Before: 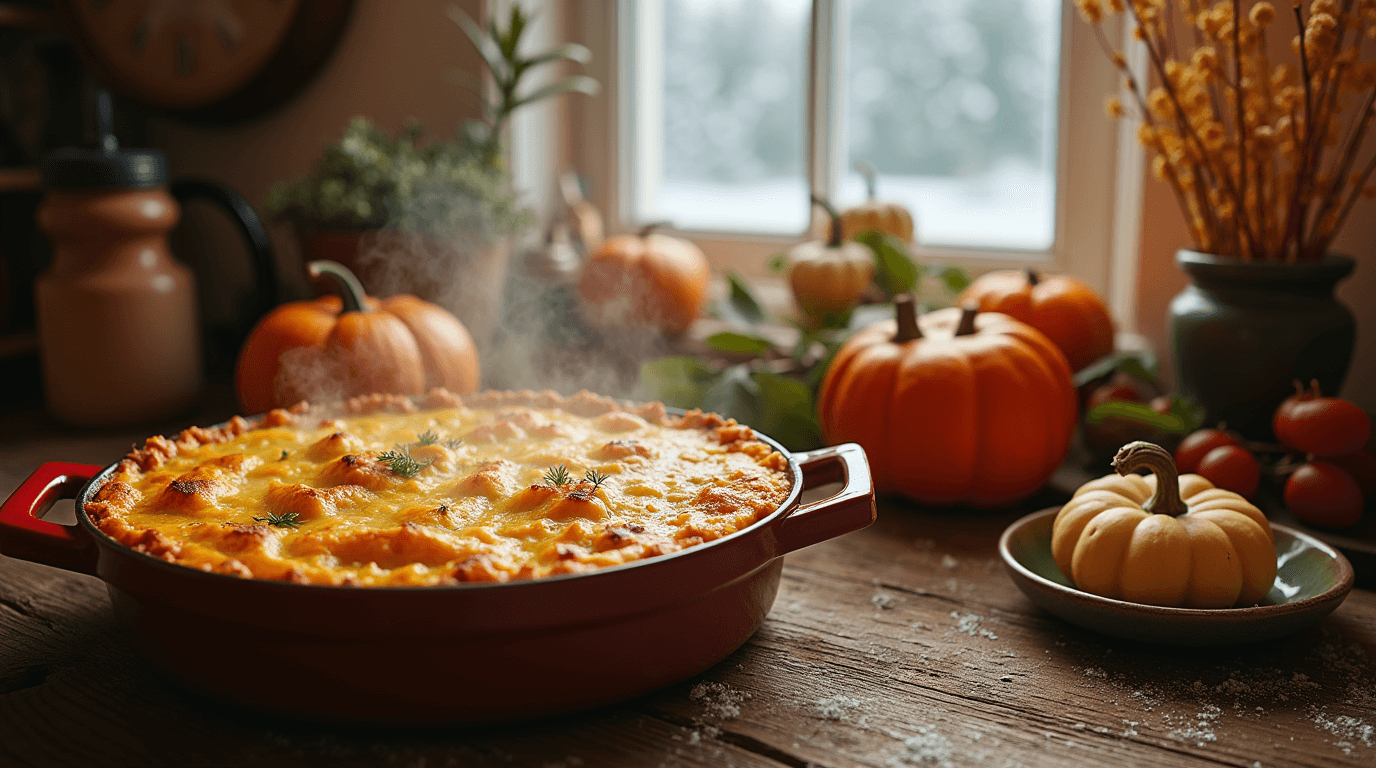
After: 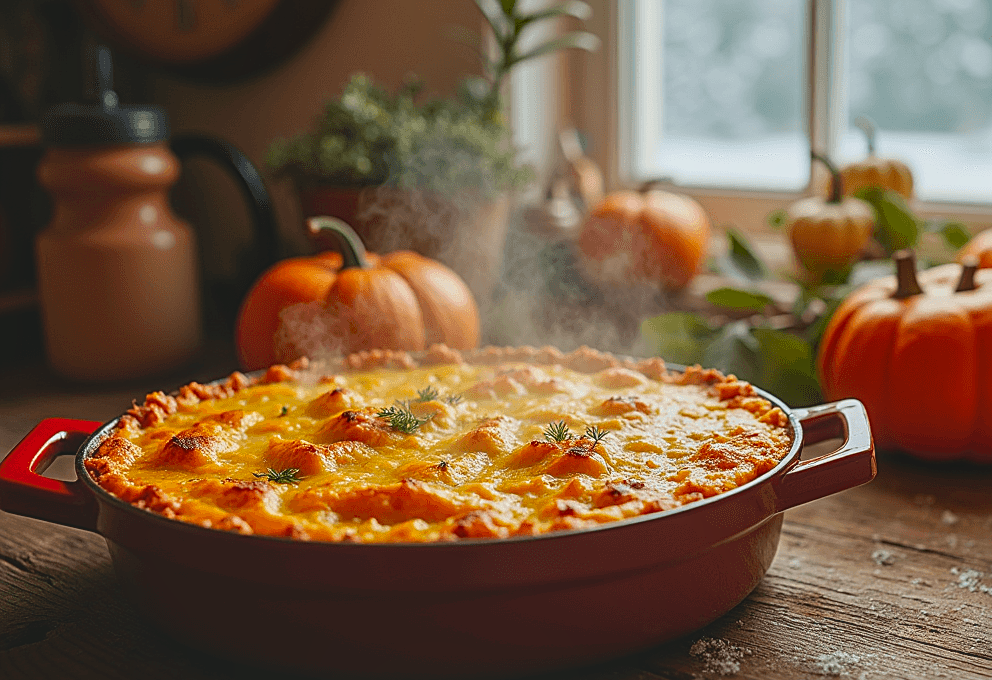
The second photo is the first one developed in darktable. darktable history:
local contrast: on, module defaults
contrast brightness saturation: contrast -0.184, saturation 0.189
sharpen: on, module defaults
contrast equalizer: octaves 7, y [[0.5 ×6], [0.5 ×6], [0.5, 0.5, 0.501, 0.545, 0.707, 0.863], [0 ×6], [0 ×6]]
crop: top 5.739%, right 27.865%, bottom 5.655%
